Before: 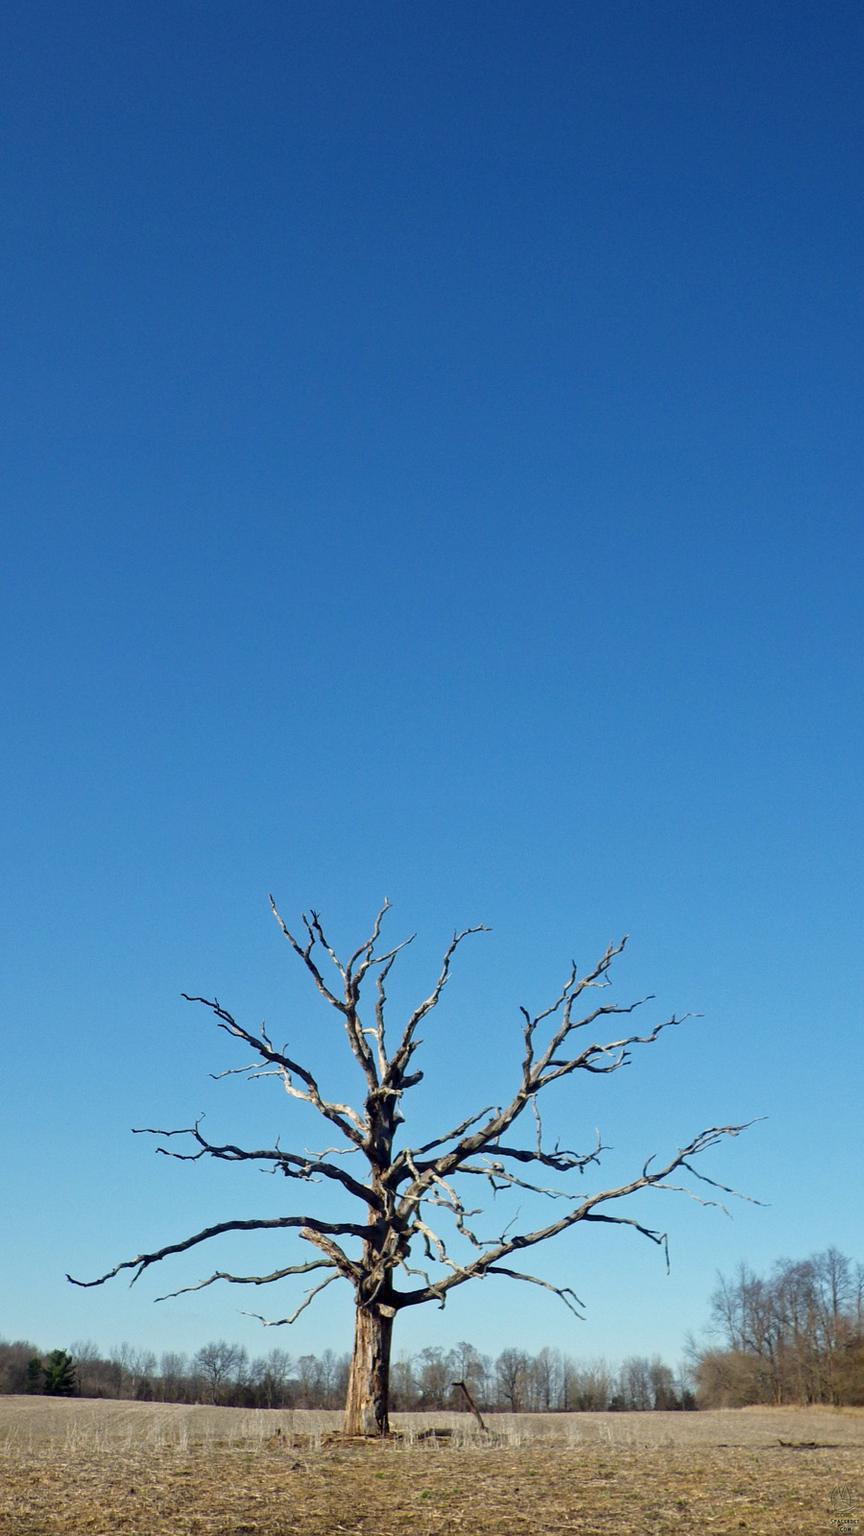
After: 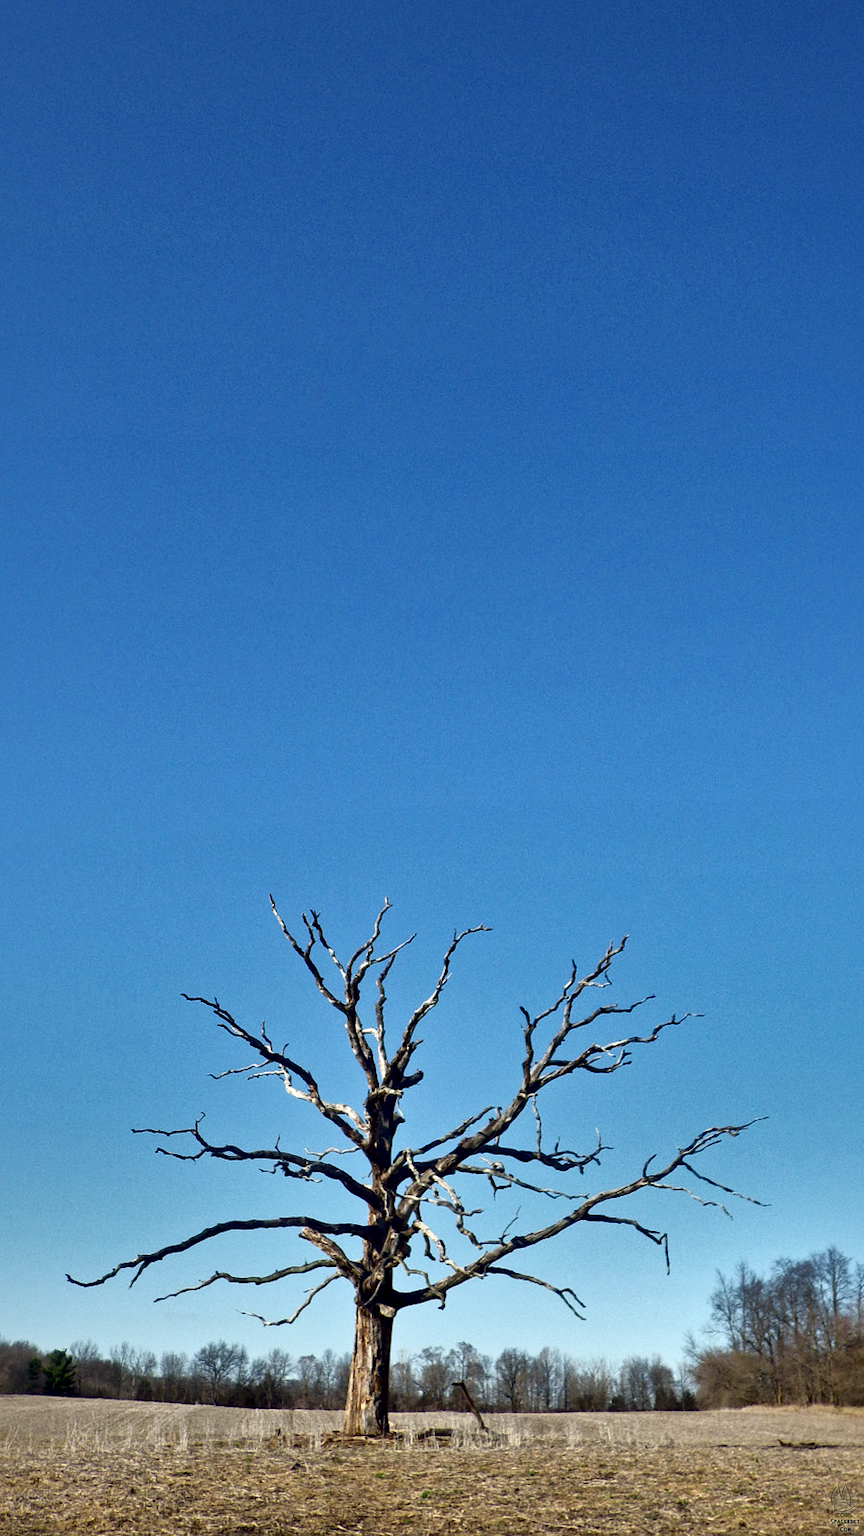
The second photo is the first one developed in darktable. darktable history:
local contrast: mode bilateral grid, contrast 70, coarseness 75, detail 180%, midtone range 0.2
shadows and highlights: radius 108.52, shadows 40.68, highlights -72.88, low approximation 0.01, soften with gaussian
white balance: red 1.004, blue 1.024
